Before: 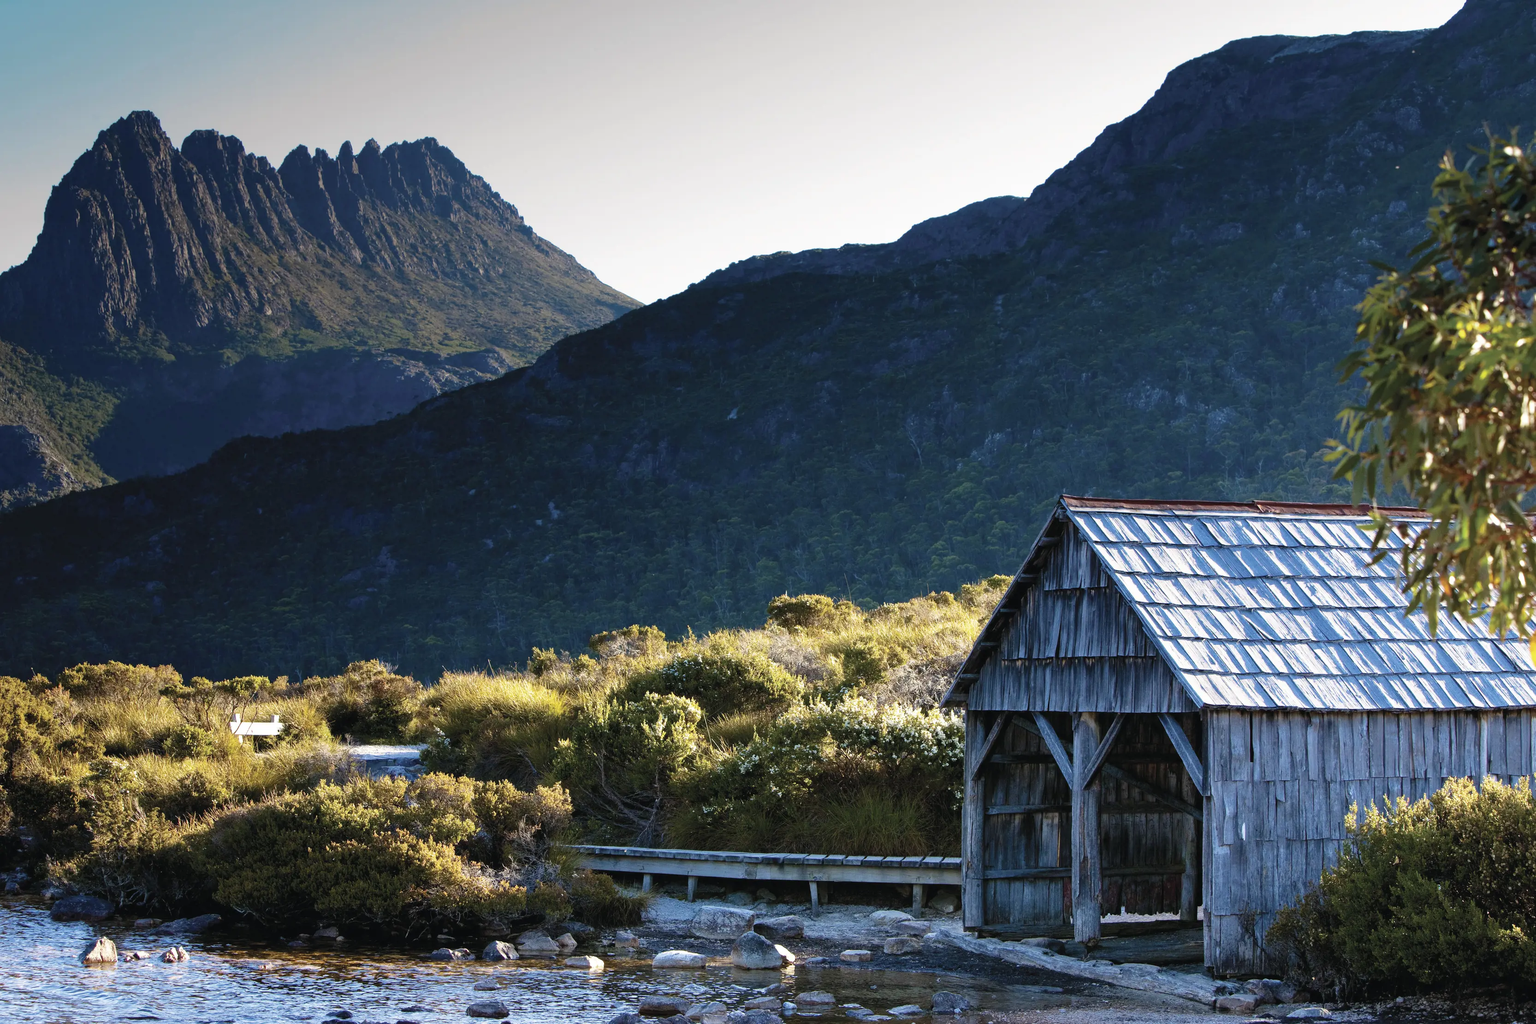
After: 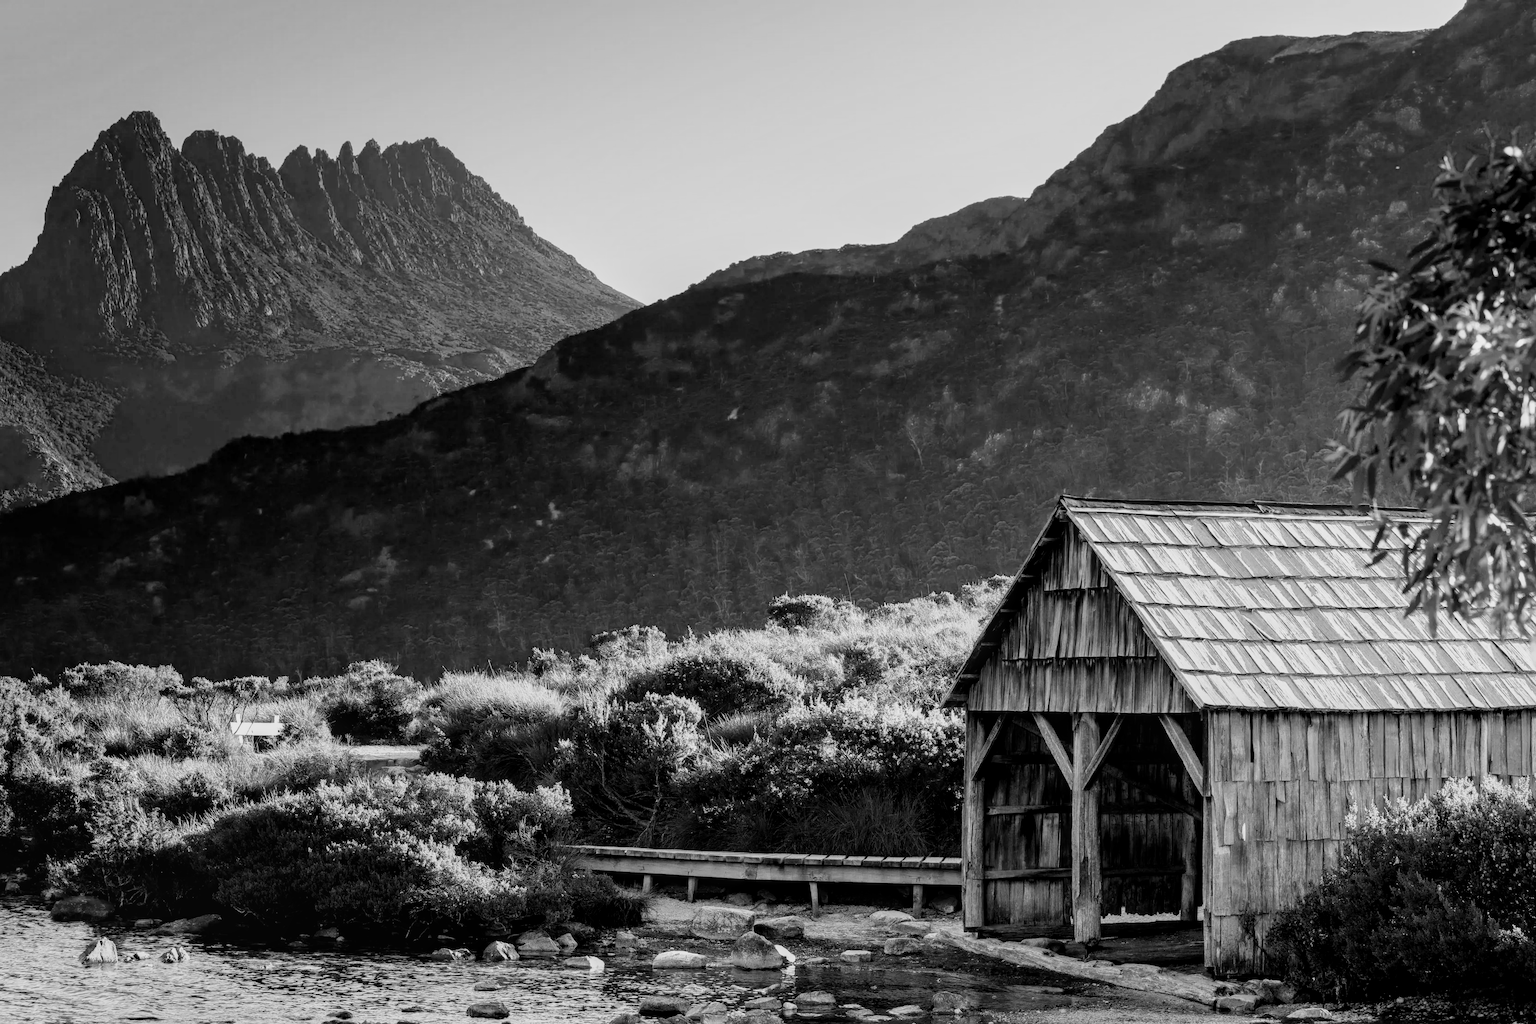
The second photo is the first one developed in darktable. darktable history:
filmic rgb: black relative exposure -5.13 EV, white relative exposure 3.19 EV, hardness 3.42, contrast 1.184, highlights saturation mix -49.96%, color science v5 (2021), contrast in shadows safe, contrast in highlights safe
local contrast: on, module defaults
